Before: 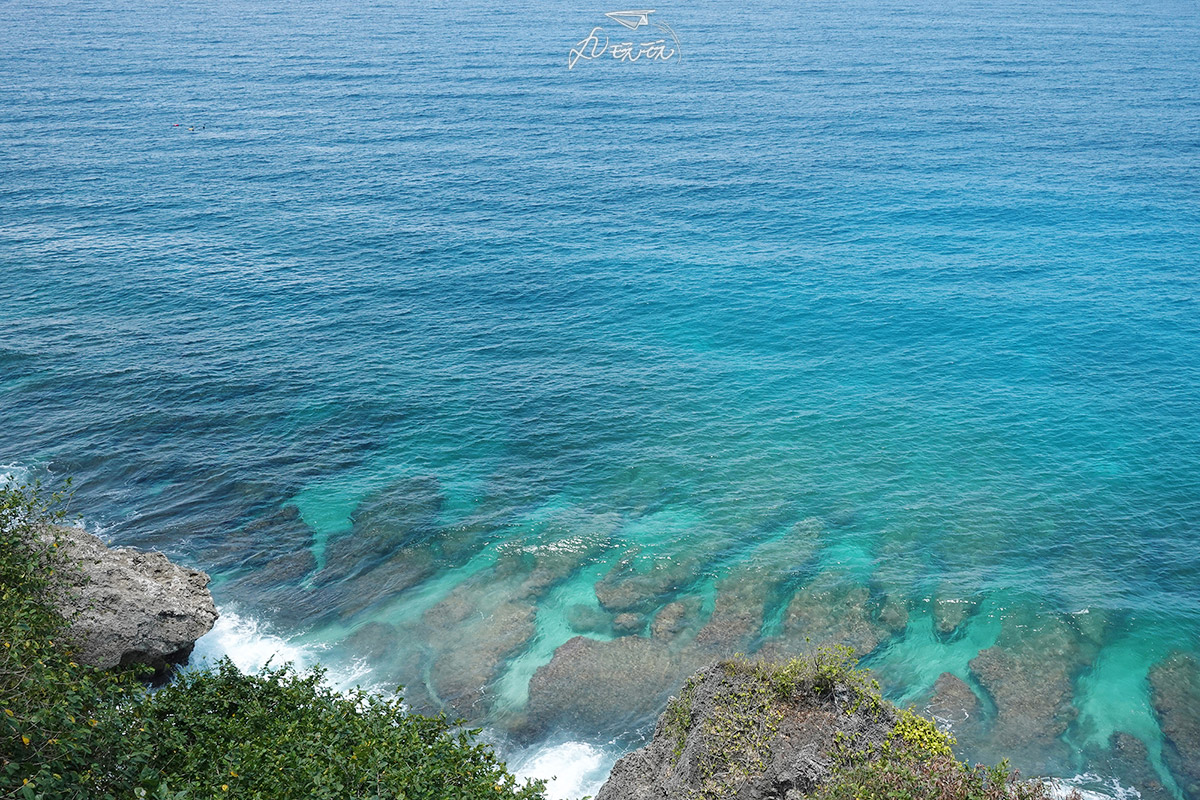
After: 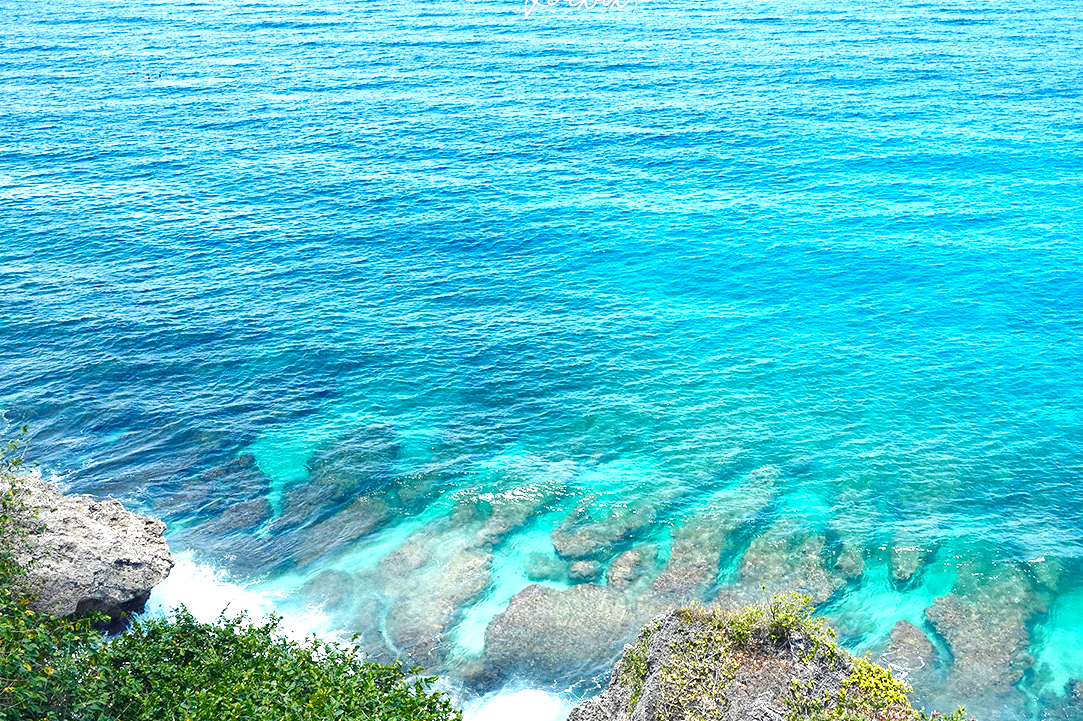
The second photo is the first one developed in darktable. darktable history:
crop: left 3.682%, top 6.511%, right 6.034%, bottom 3.272%
exposure: exposure 1.215 EV, compensate highlight preservation false
shadows and highlights: shadows 48.17, highlights -40.6, soften with gaussian
color balance rgb: shadows lift › luminance -21.744%, shadows lift › chroma 6.56%, shadows lift › hue 268.01°, perceptual saturation grading › global saturation 34.62%, perceptual saturation grading › highlights -25.736%, perceptual saturation grading › shadows 50.079%
